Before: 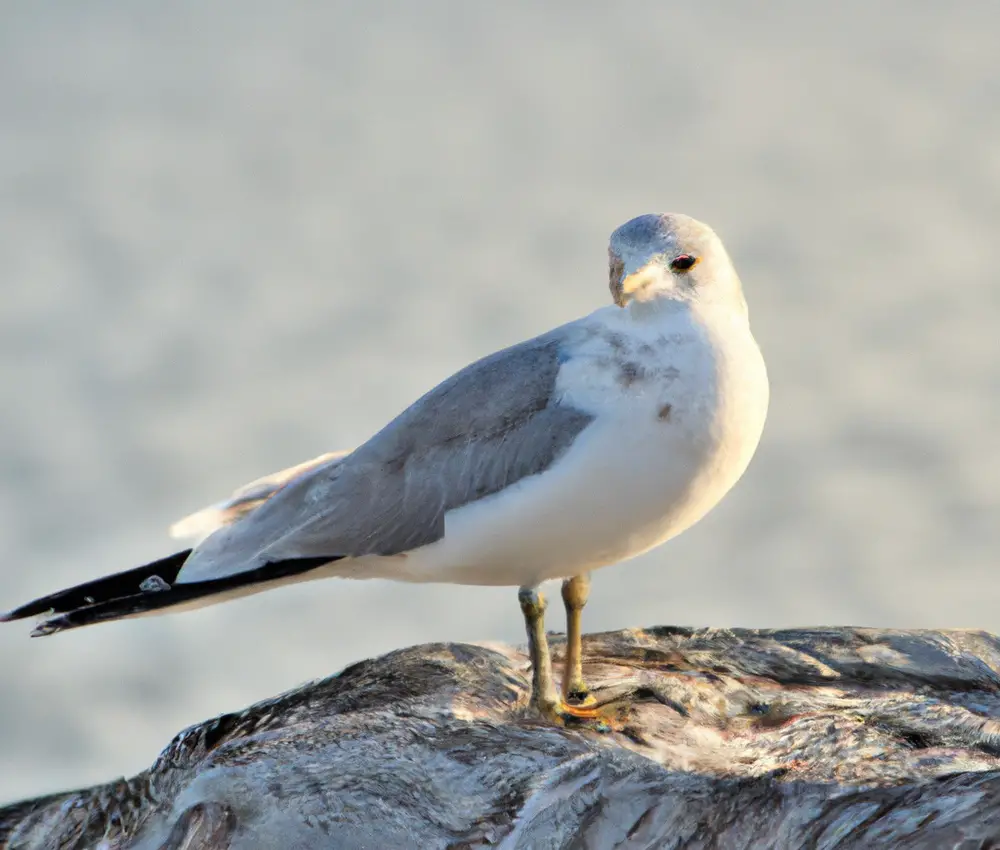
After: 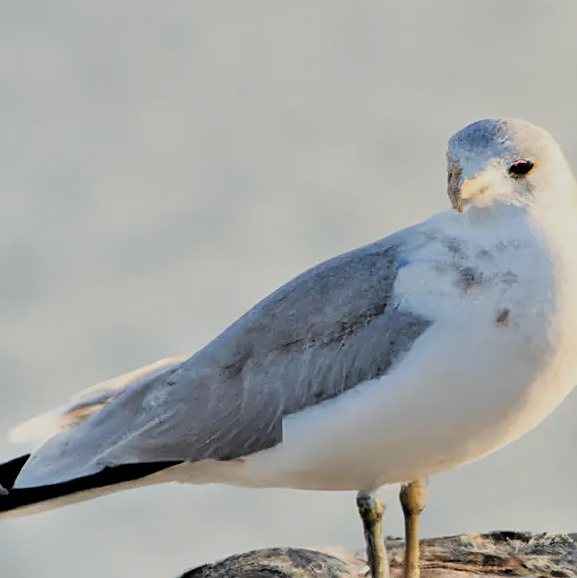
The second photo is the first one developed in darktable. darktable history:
levels: levels [0.018, 0.493, 1]
sharpen: on, module defaults
crop: left 16.222%, top 11.22%, right 26.027%, bottom 20.69%
contrast brightness saturation: saturation -0.045
filmic rgb: black relative exposure -7.65 EV, white relative exposure 4.56 EV, hardness 3.61, contrast 1.055
